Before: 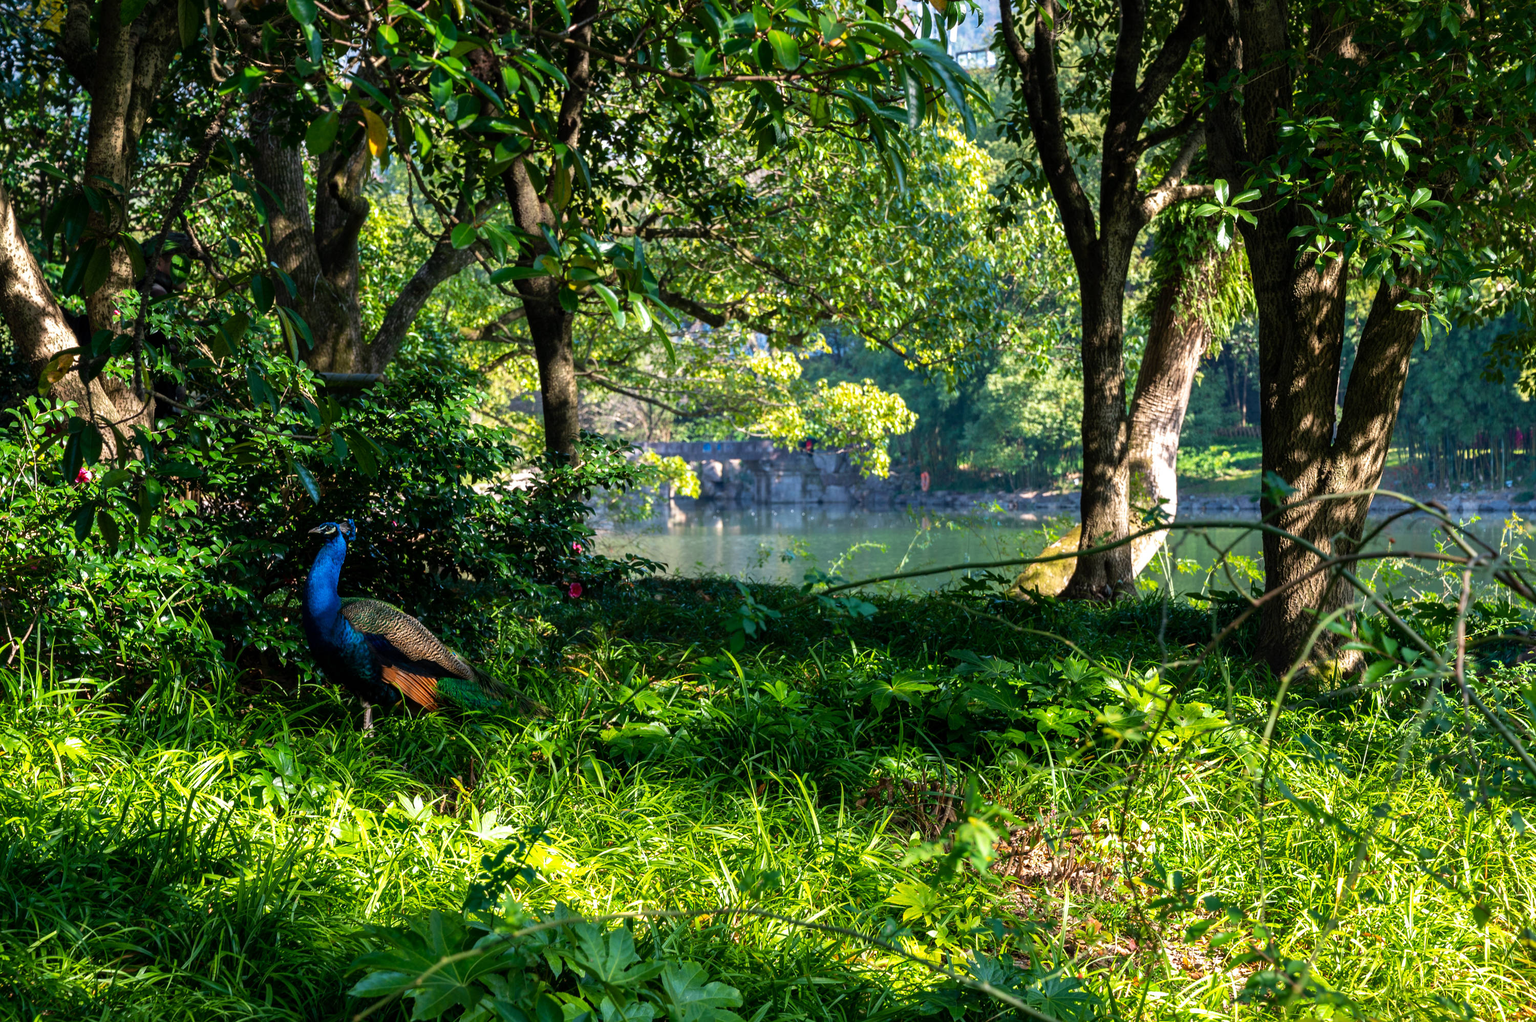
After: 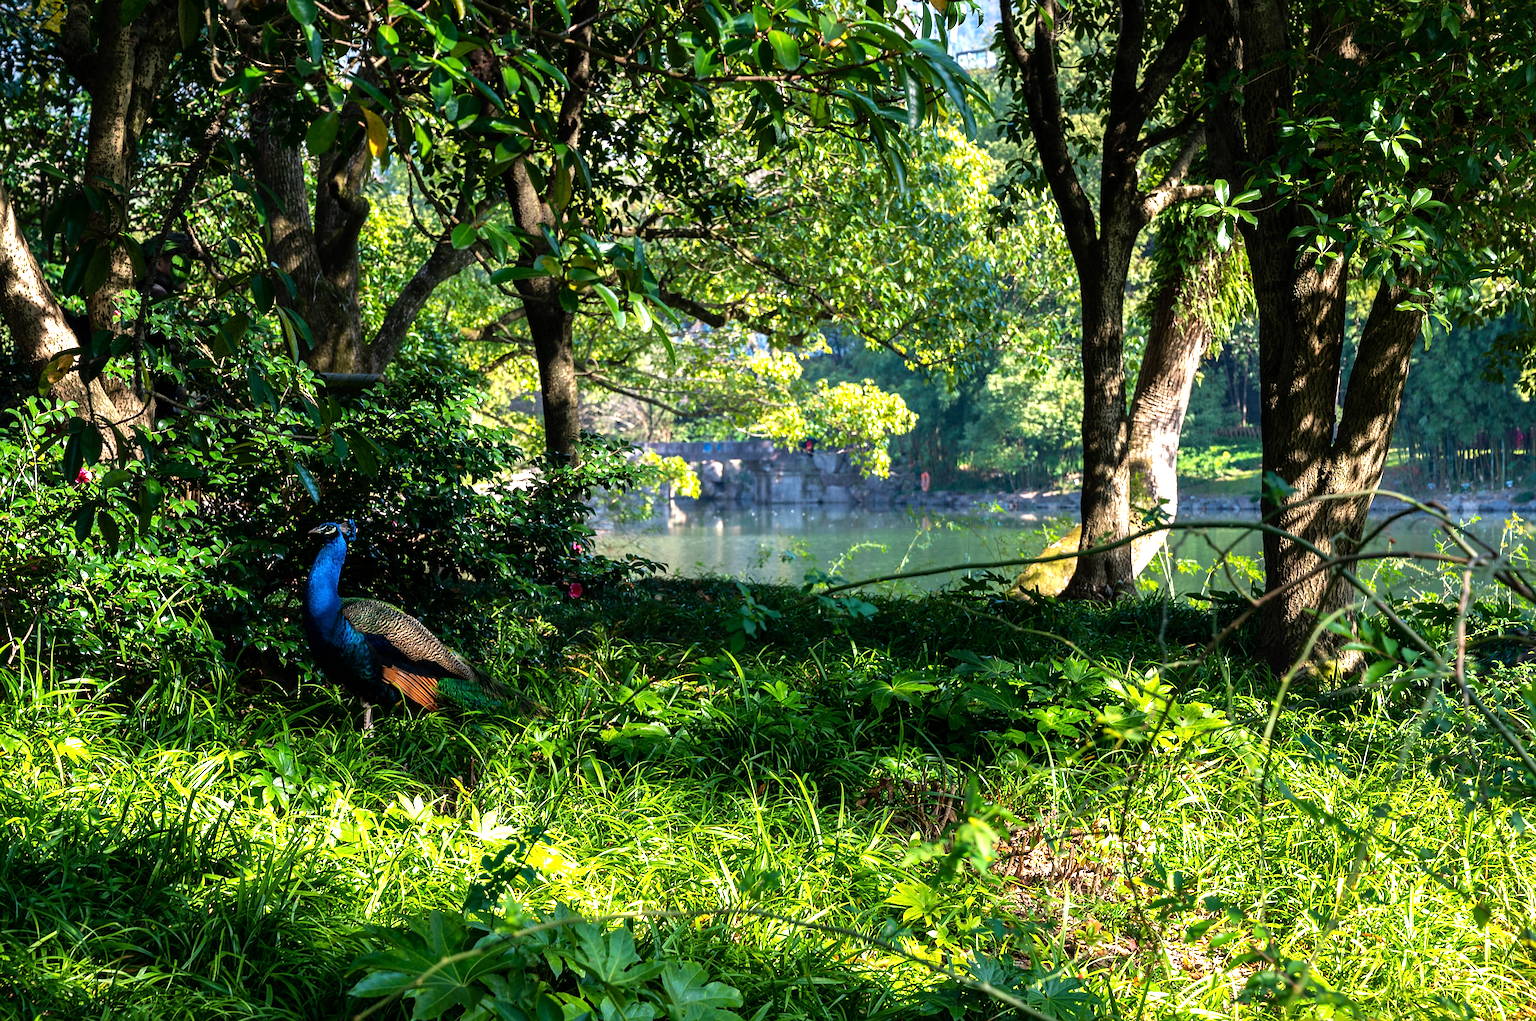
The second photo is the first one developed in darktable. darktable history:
sharpen: radius 1.596, amount 0.377, threshold 1.307
tone equalizer: -8 EV -0.379 EV, -7 EV -0.395 EV, -6 EV -0.334 EV, -5 EV -0.257 EV, -3 EV 0.218 EV, -2 EV 0.315 EV, -1 EV 0.411 EV, +0 EV 0.435 EV
